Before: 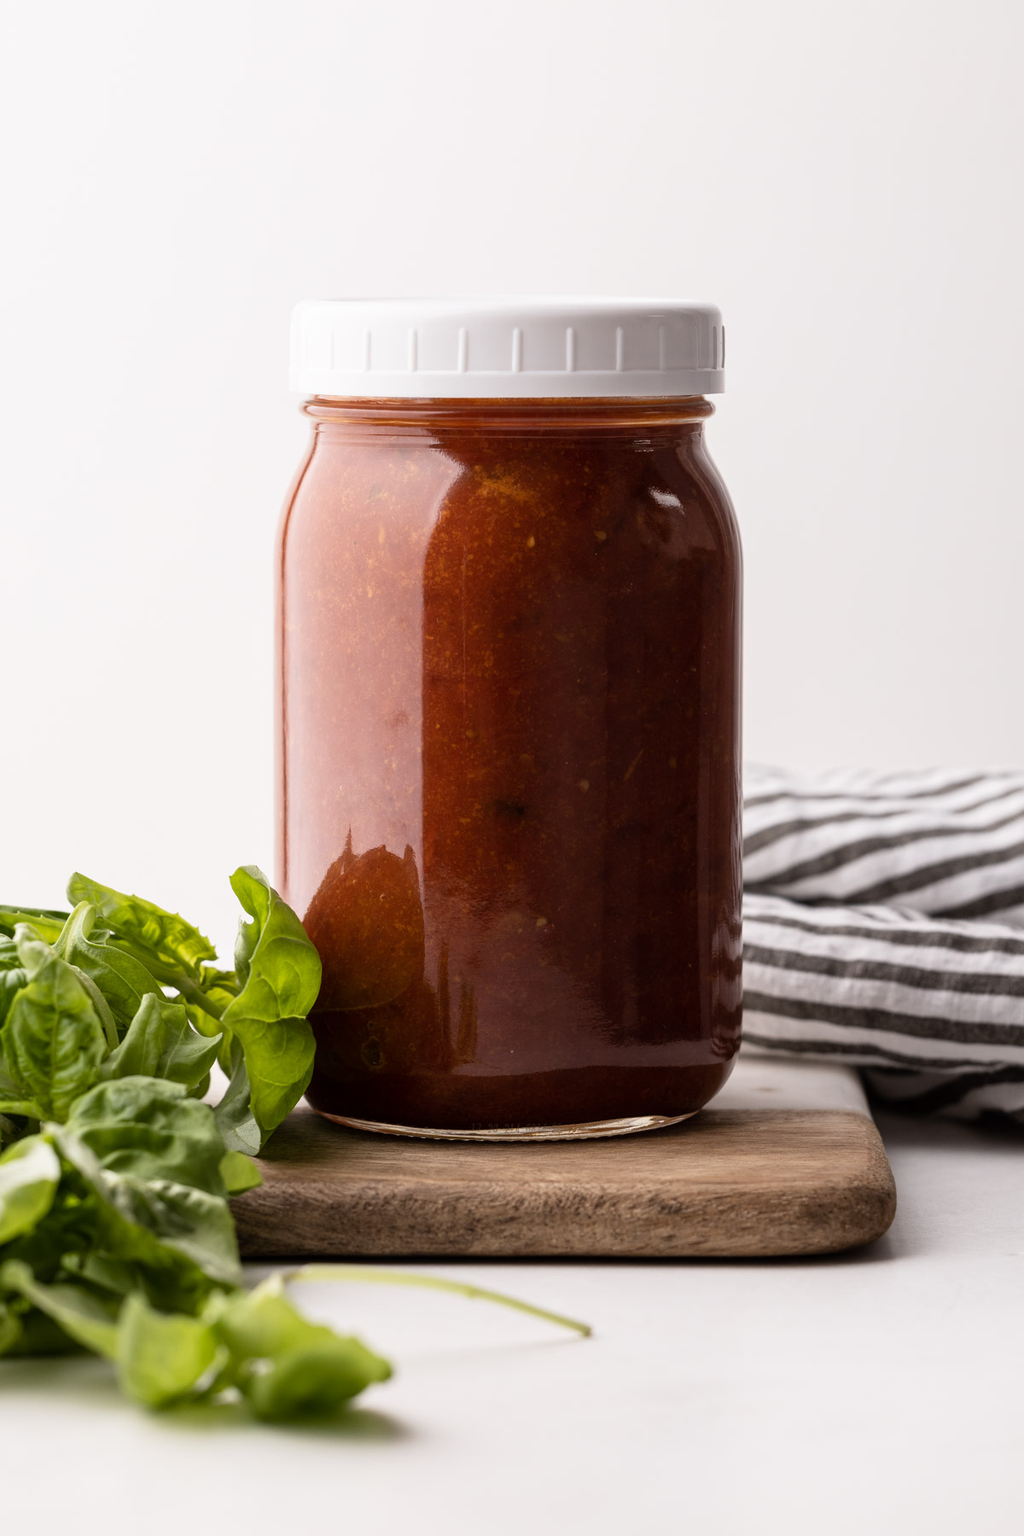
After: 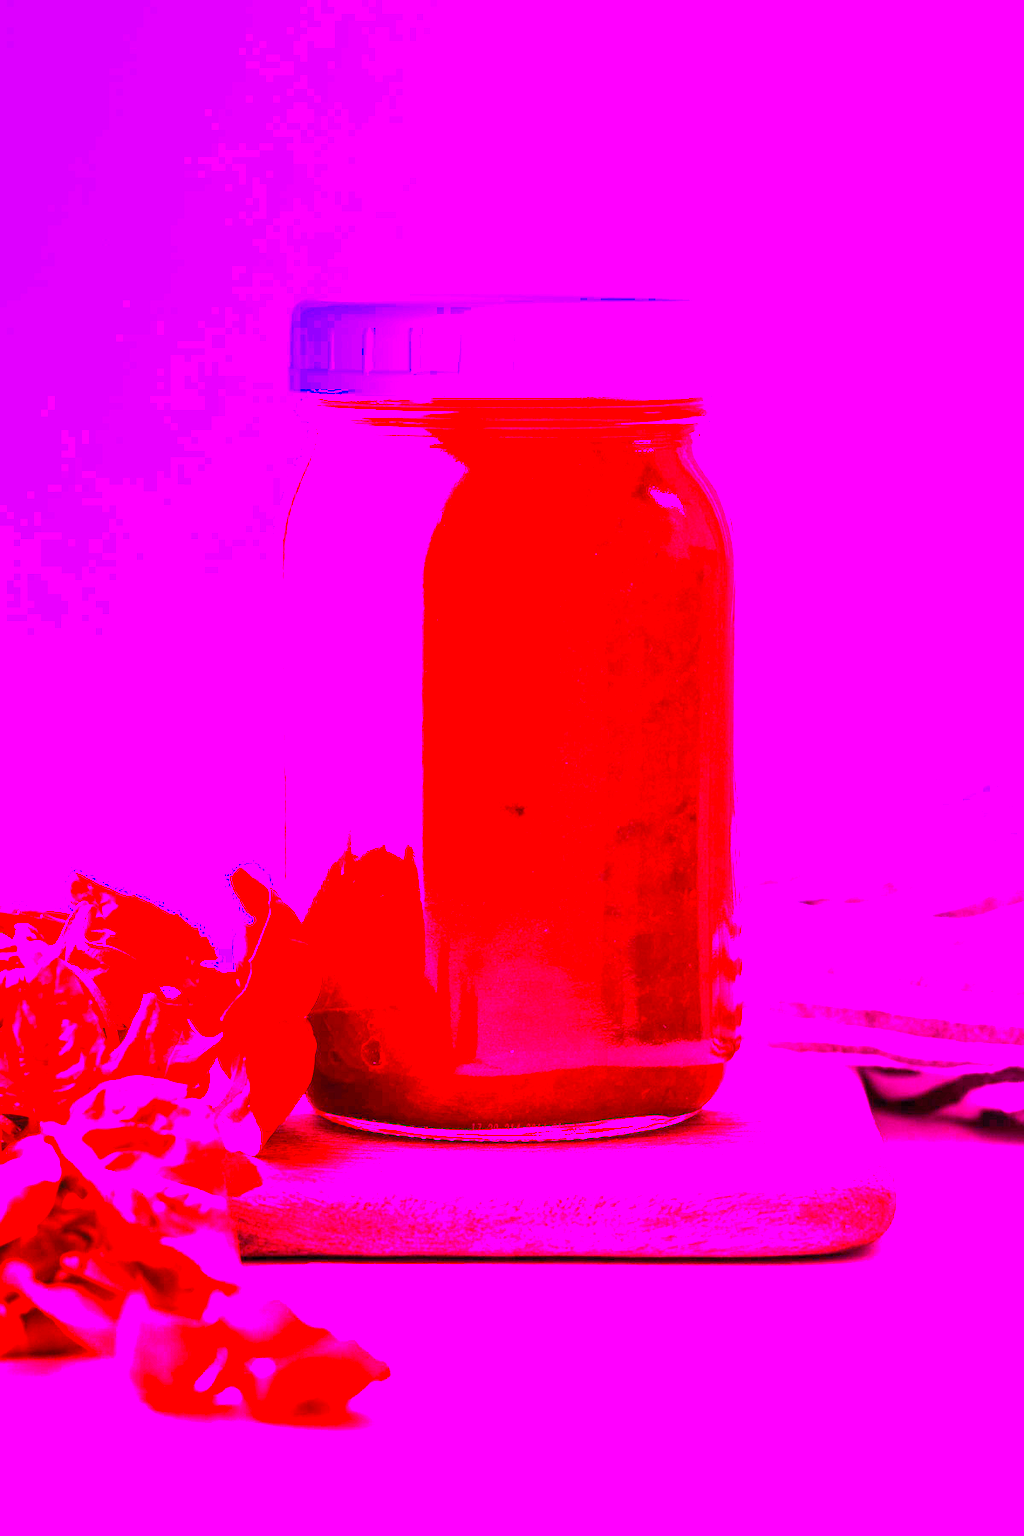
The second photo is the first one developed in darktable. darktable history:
global tonemap: drago (0.7, 100)
rgb levels: mode RGB, independent channels, levels [[0, 0.5, 1], [0, 0.521, 1], [0, 0.536, 1]]
white balance: red 8, blue 8
